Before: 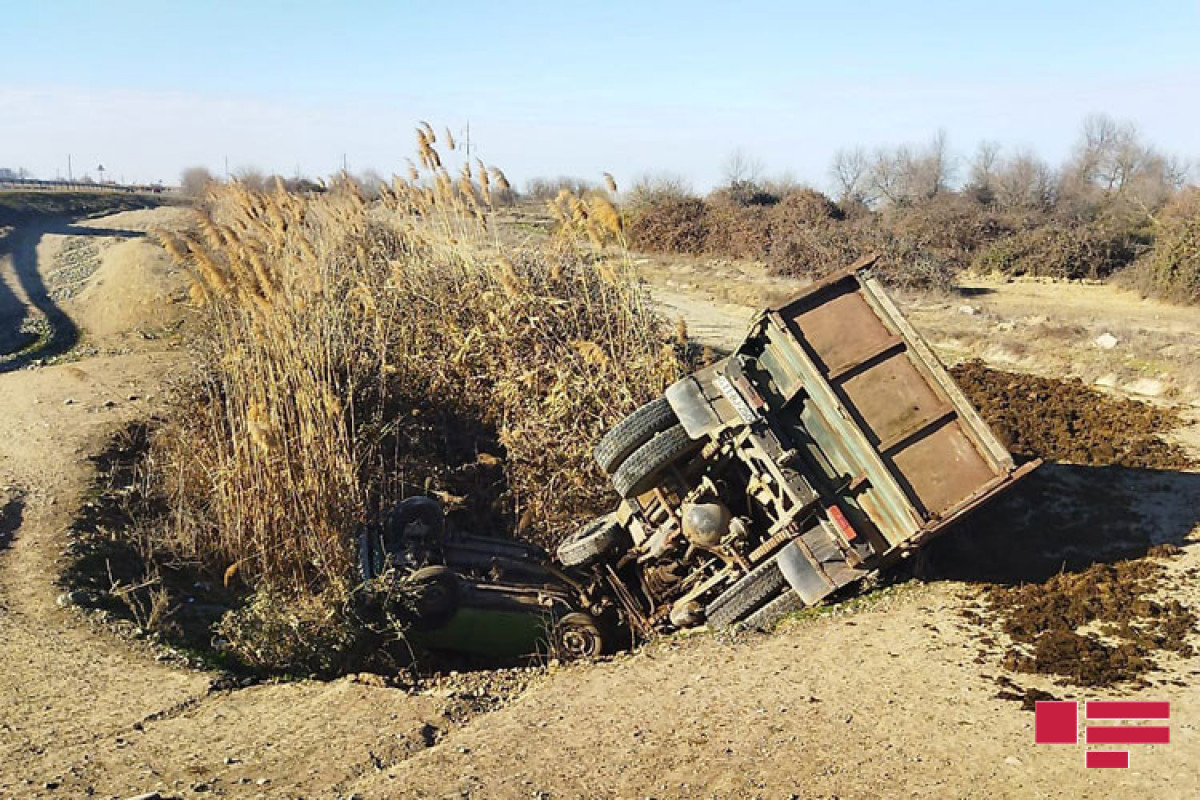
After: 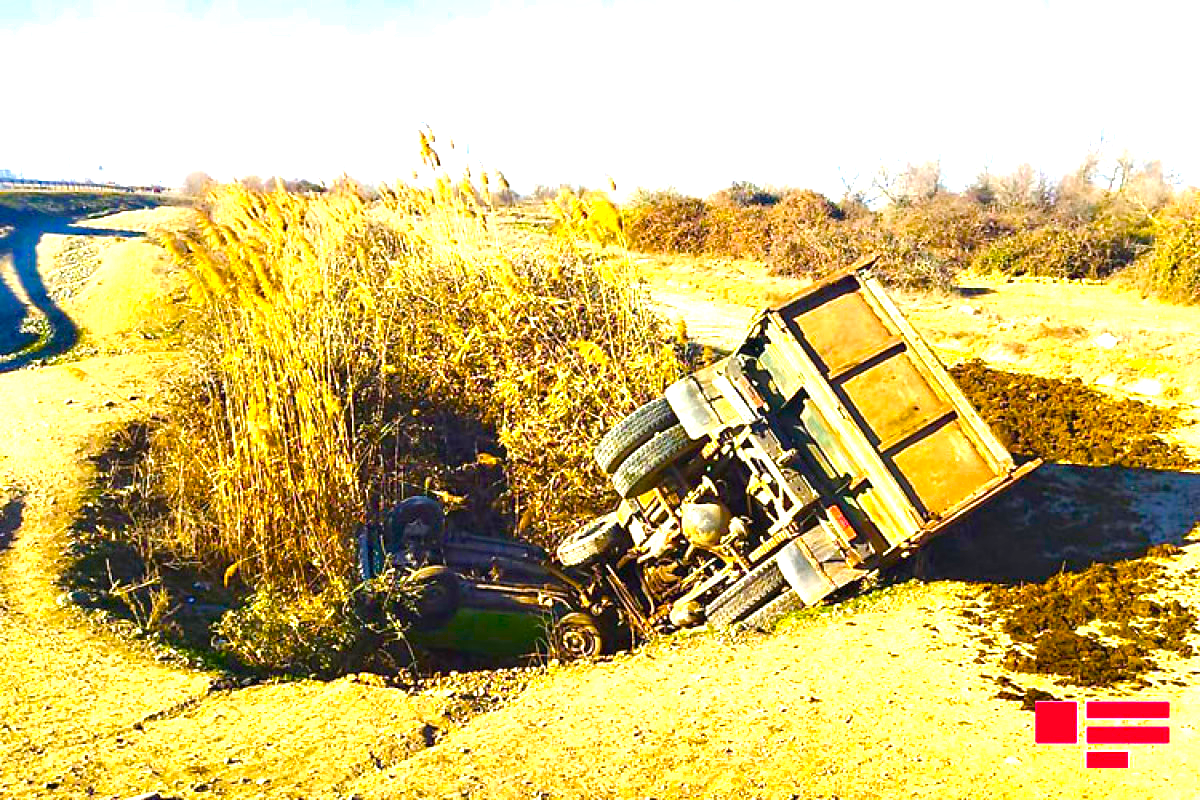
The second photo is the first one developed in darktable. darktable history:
color balance rgb: linear chroma grading › global chroma 25%, perceptual saturation grading › global saturation 40%, perceptual saturation grading › highlights -50%, perceptual saturation grading › shadows 30%, perceptual brilliance grading › global brilliance 25%, global vibrance 60%
exposure: black level correction 0.001, exposure 0.5 EV, compensate exposure bias true, compensate highlight preservation false
